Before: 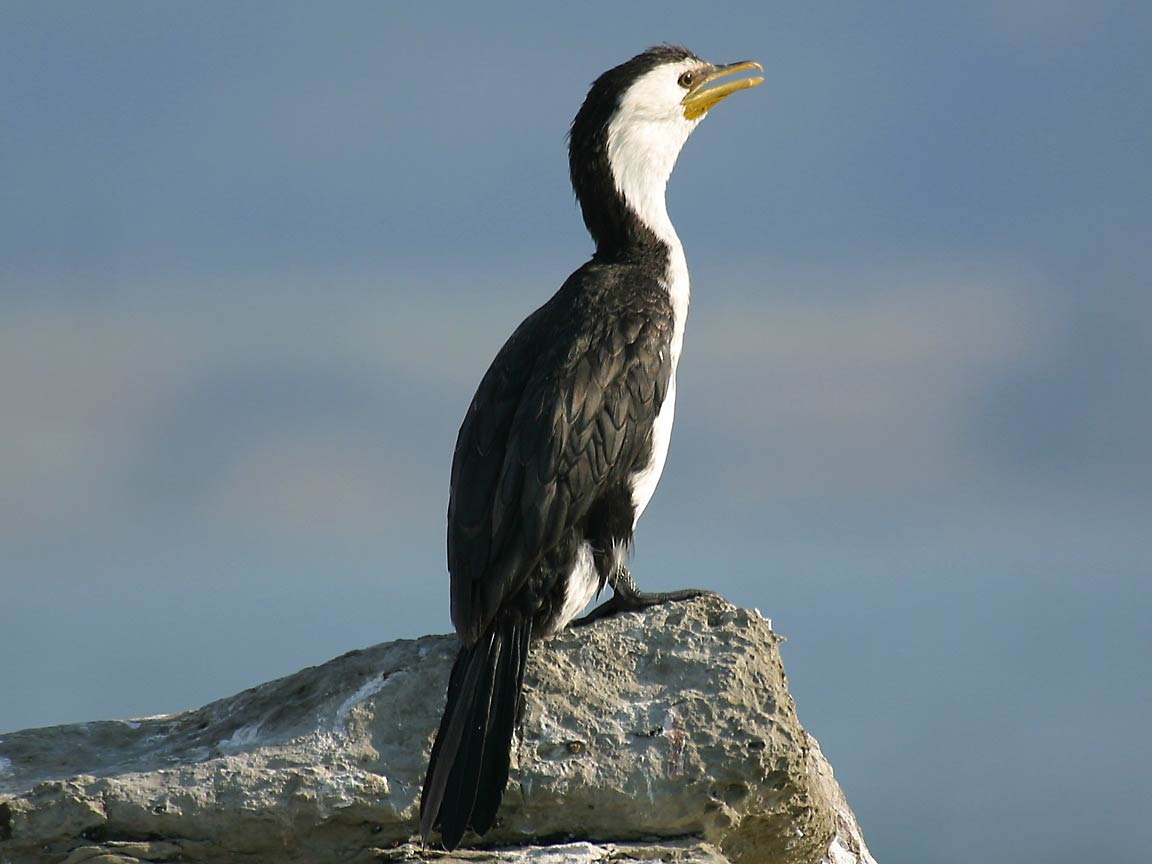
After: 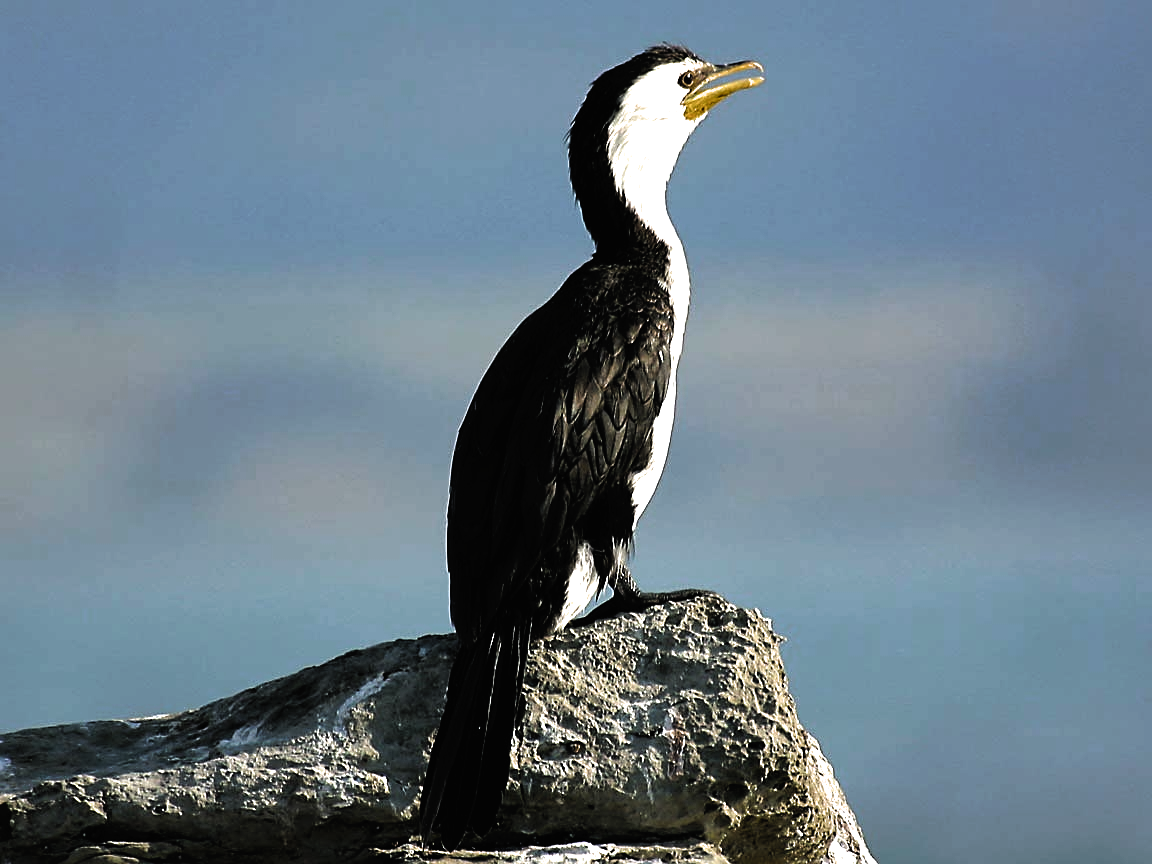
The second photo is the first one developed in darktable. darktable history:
levels: black 8.52%
sharpen: on, module defaults
color balance rgb: power › luminance -14.963%, global offset › luminance 1.996%, perceptual saturation grading › global saturation 29.602%, global vibrance 20%
filmic rgb: black relative exposure -8.19 EV, white relative exposure 2.23 EV, hardness 7.17, latitude 86.68%, contrast 1.705, highlights saturation mix -4.14%, shadows ↔ highlights balance -3.09%, color science v6 (2022)
tone curve: curves: ch0 [(0, 0) (0.003, 0.013) (0.011, 0.017) (0.025, 0.028) (0.044, 0.049) (0.069, 0.07) (0.1, 0.103) (0.136, 0.143) (0.177, 0.186) (0.224, 0.232) (0.277, 0.282) (0.335, 0.333) (0.399, 0.405) (0.468, 0.477) (0.543, 0.54) (0.623, 0.627) (0.709, 0.709) (0.801, 0.798) (0.898, 0.902) (1, 1)], preserve colors none
